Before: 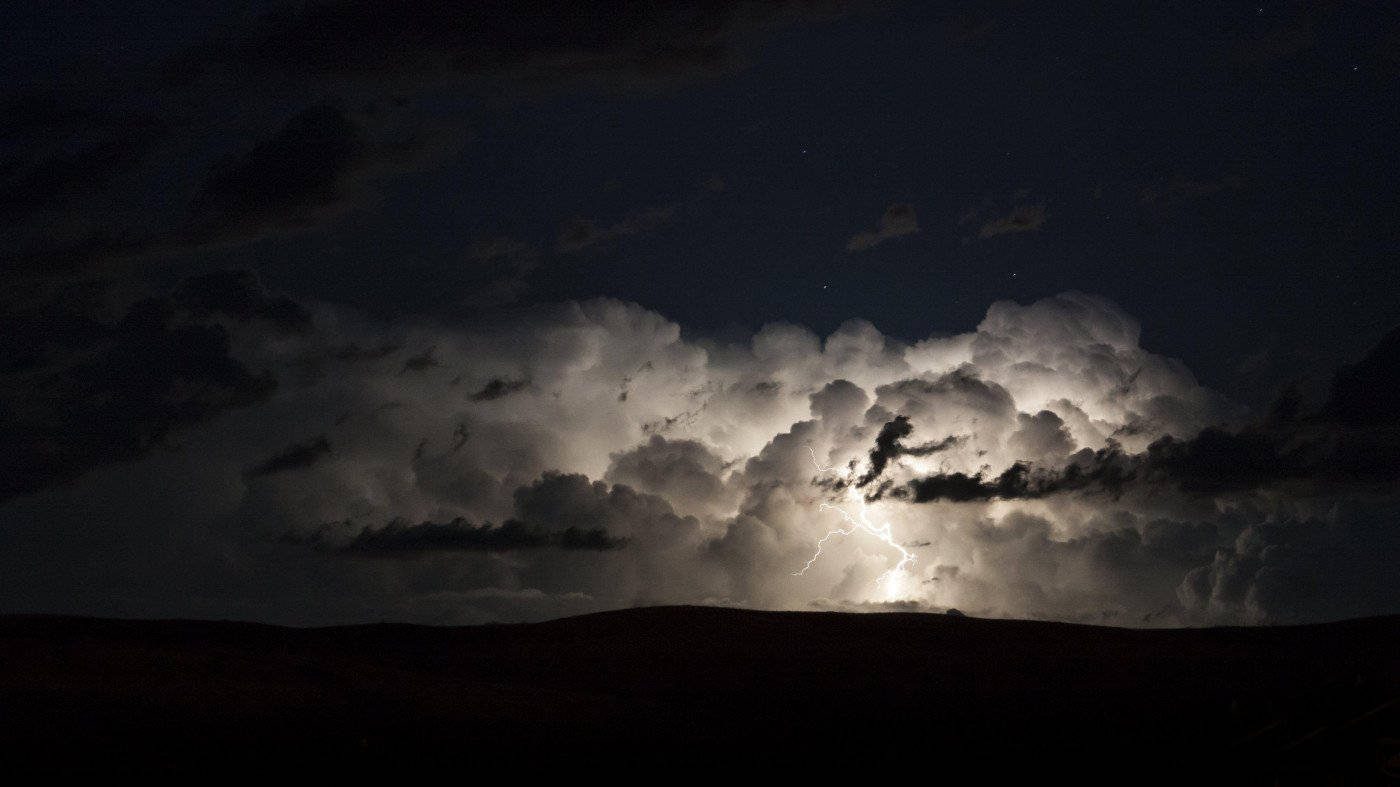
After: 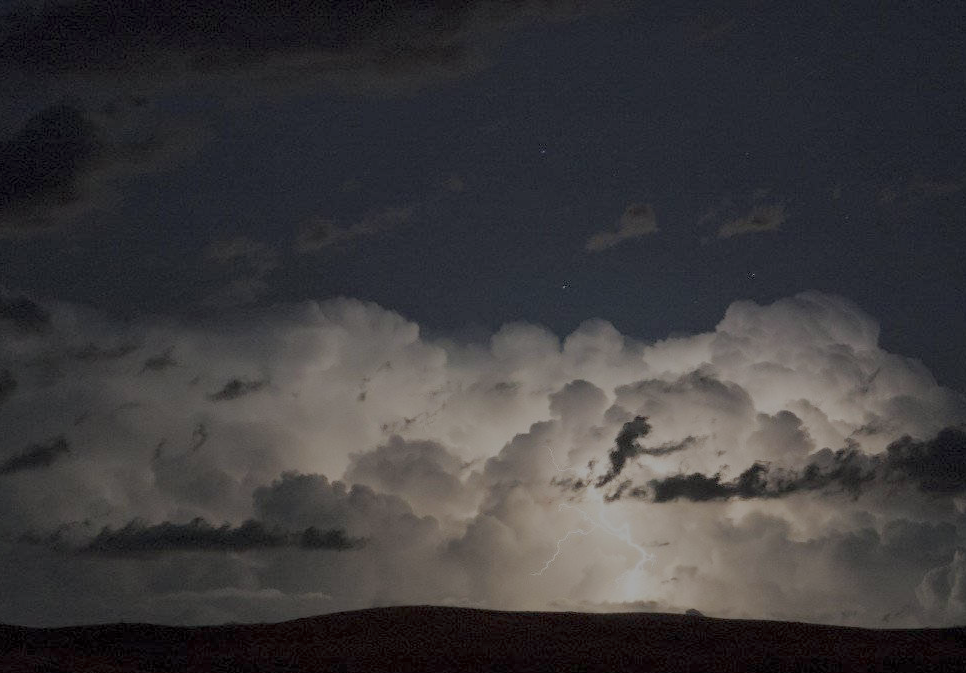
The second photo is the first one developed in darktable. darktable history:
crop: left 18.685%, right 12.267%, bottom 14.42%
filmic rgb: black relative exposure -13.86 EV, white relative exposure 7.99 EV, hardness 3.73, latitude 49.74%, contrast 0.501
exposure: exposure -0.057 EV, compensate highlight preservation false
